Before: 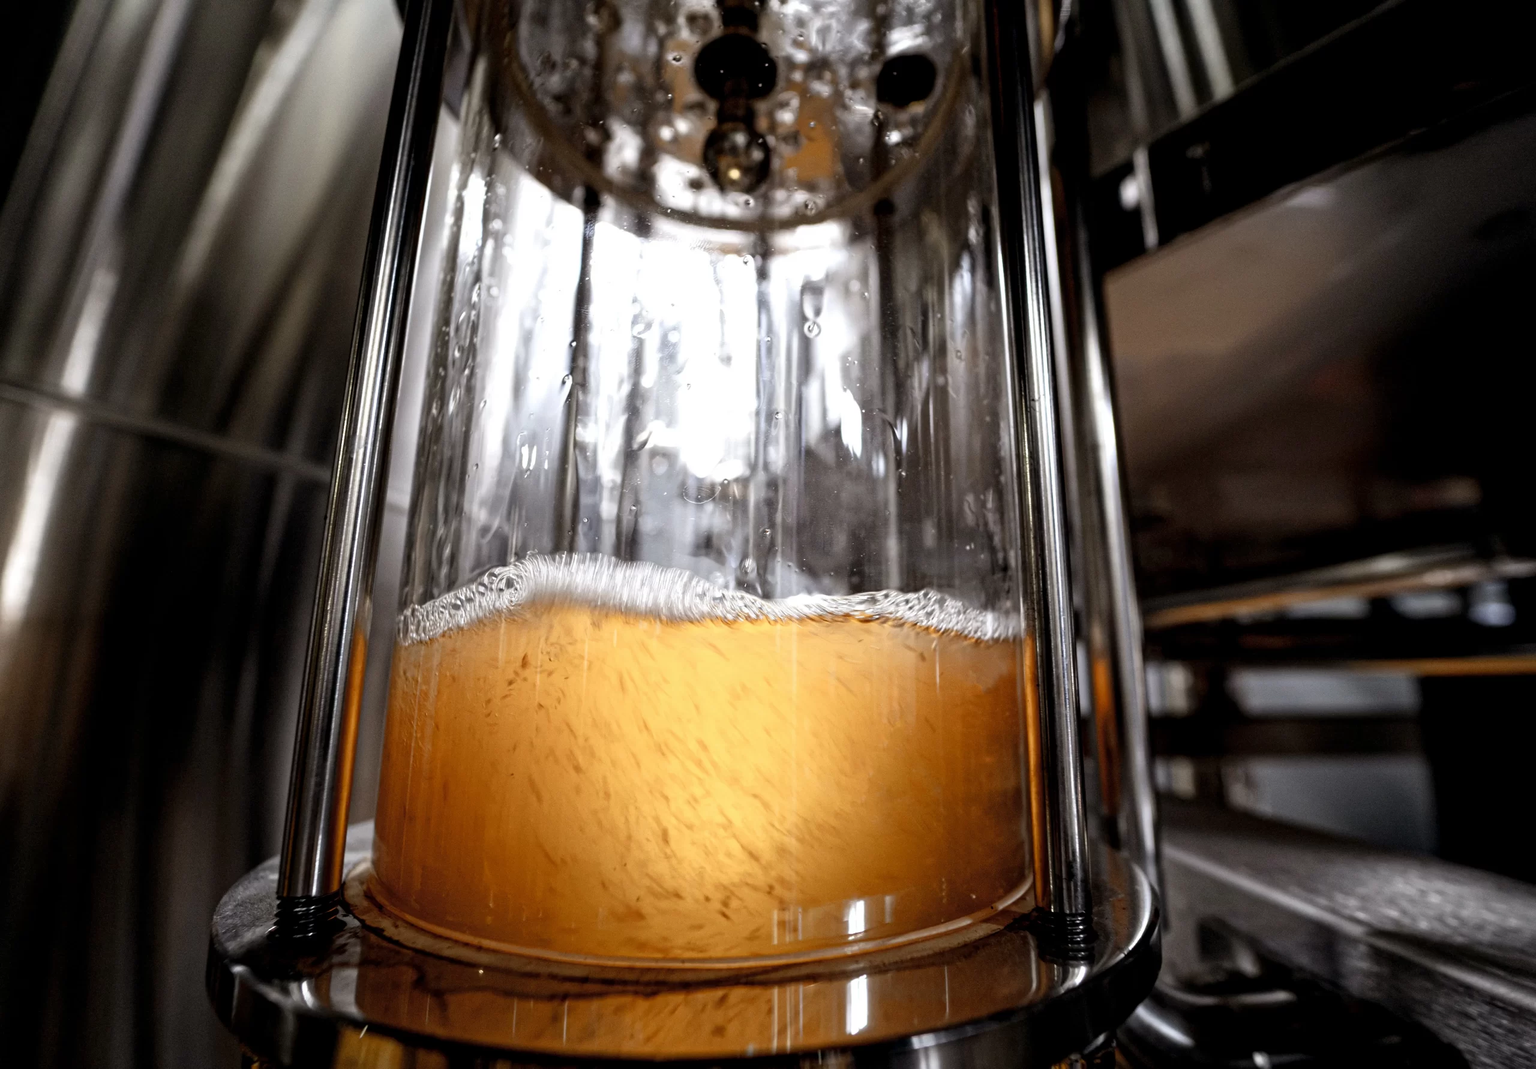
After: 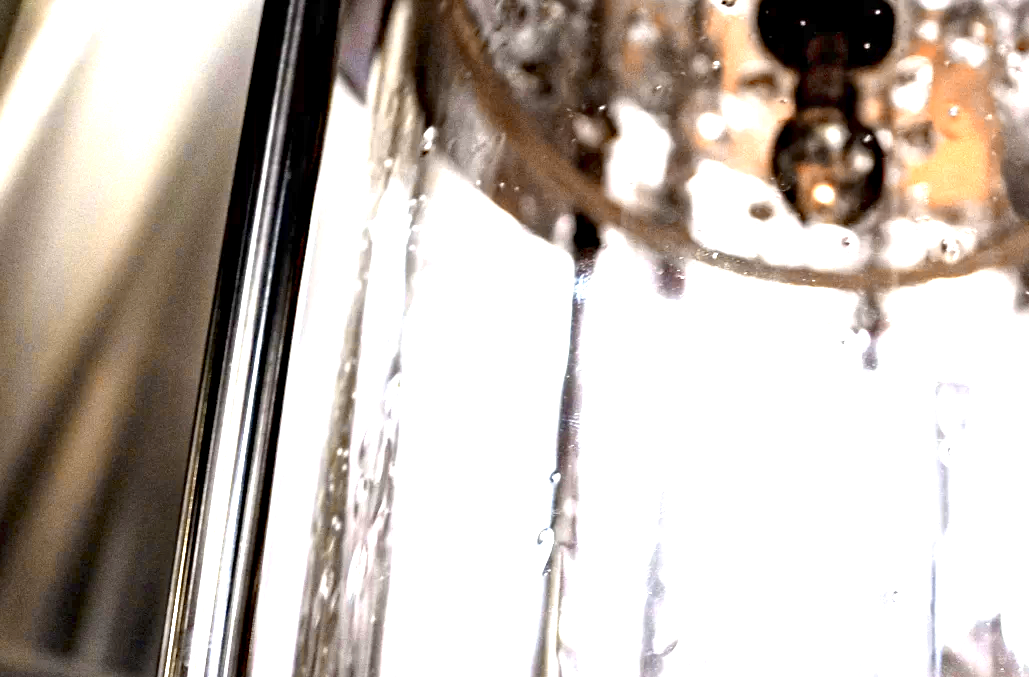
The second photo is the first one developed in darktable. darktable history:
exposure: exposure 2.048 EV, compensate highlight preservation false
color zones: curves: ch0 [(0.009, 0.528) (0.136, 0.6) (0.255, 0.586) (0.39, 0.528) (0.522, 0.584) (0.686, 0.736) (0.849, 0.561)]; ch1 [(0.045, 0.781) (0.14, 0.416) (0.257, 0.695) (0.442, 0.032) (0.738, 0.338) (0.818, 0.632) (0.891, 0.741) (1, 0.704)]; ch2 [(0, 0.667) (0.141, 0.52) (0.26, 0.37) (0.474, 0.432) (0.743, 0.286)]
crop: left 15.628%, top 5.43%, right 44.14%, bottom 56.539%
haze removal: compatibility mode true, adaptive false
